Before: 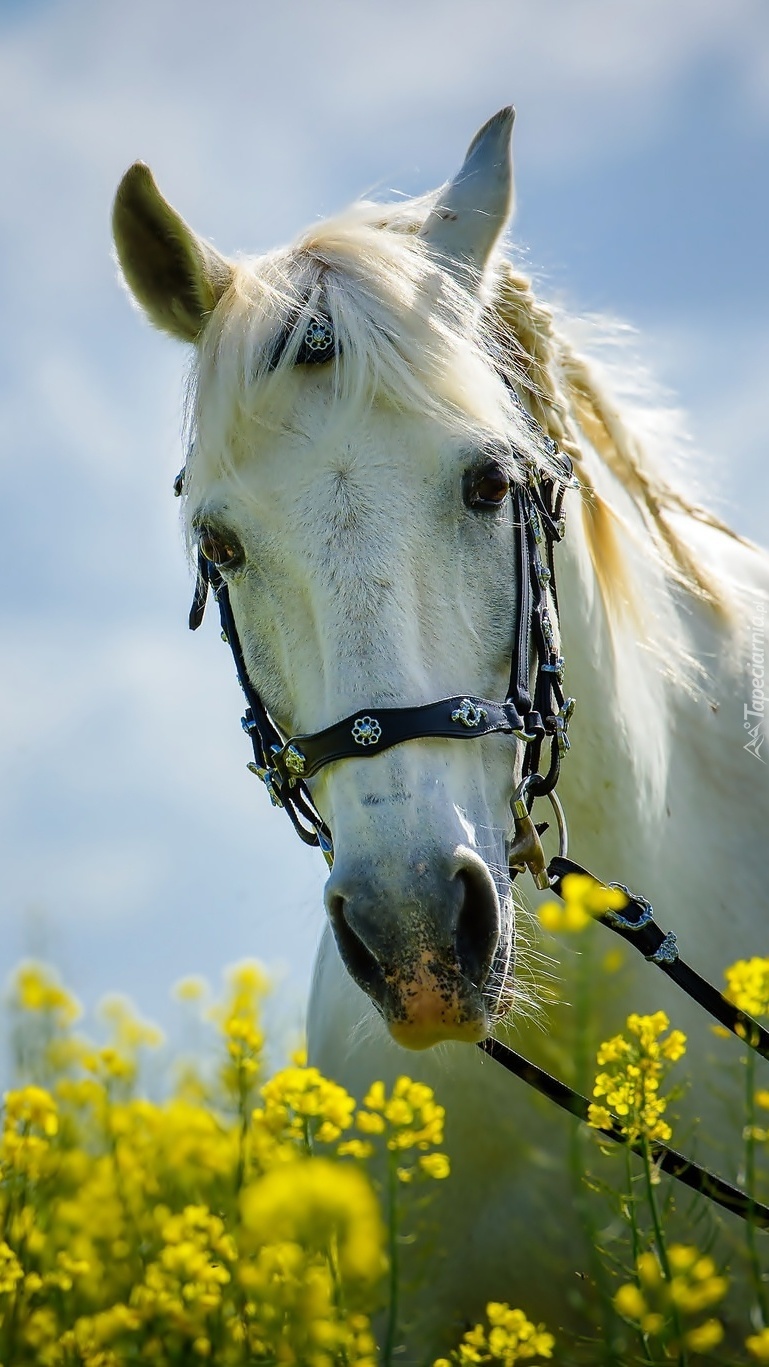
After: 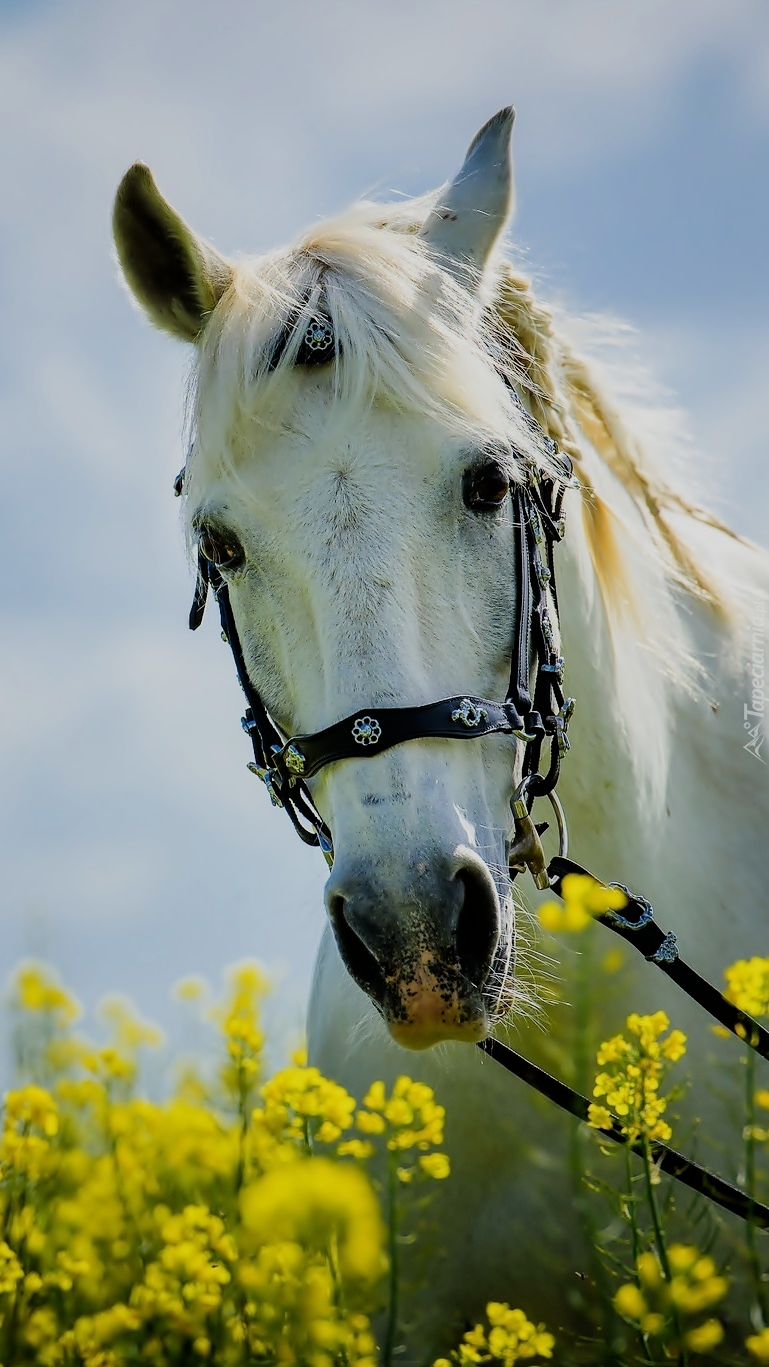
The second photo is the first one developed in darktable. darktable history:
filmic rgb: black relative exposure -7.65 EV, white relative exposure 4.56 EV, threshold -0.284 EV, transition 3.19 EV, structure ↔ texture 99.88%, hardness 3.61, contrast 1.106, enable highlight reconstruction true
